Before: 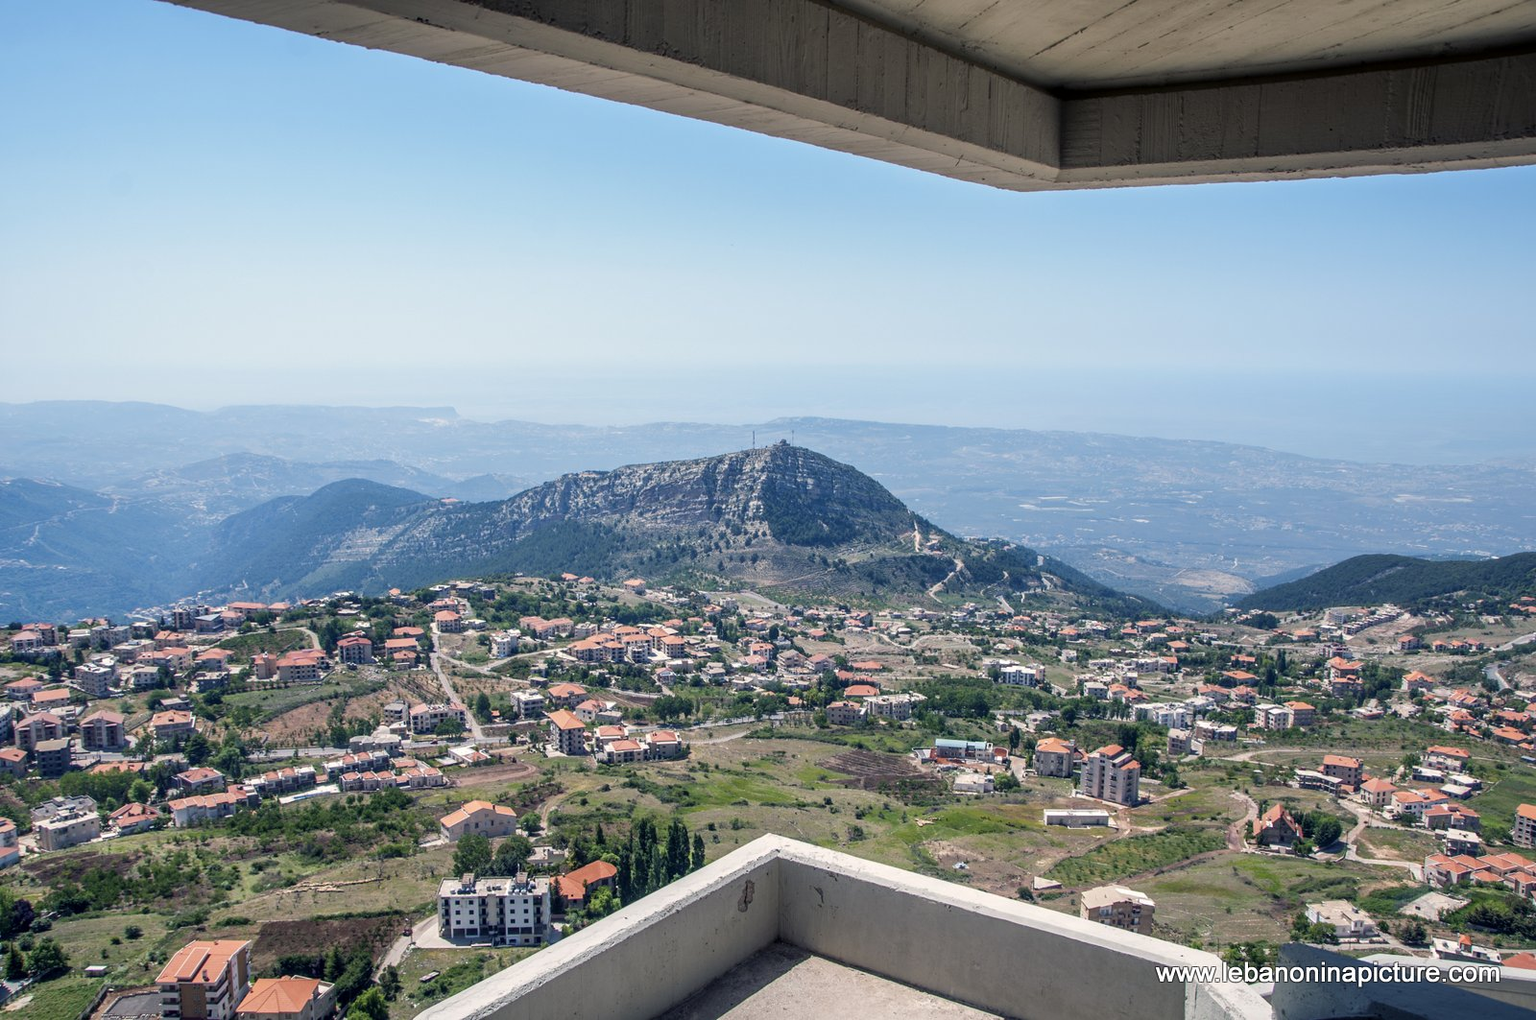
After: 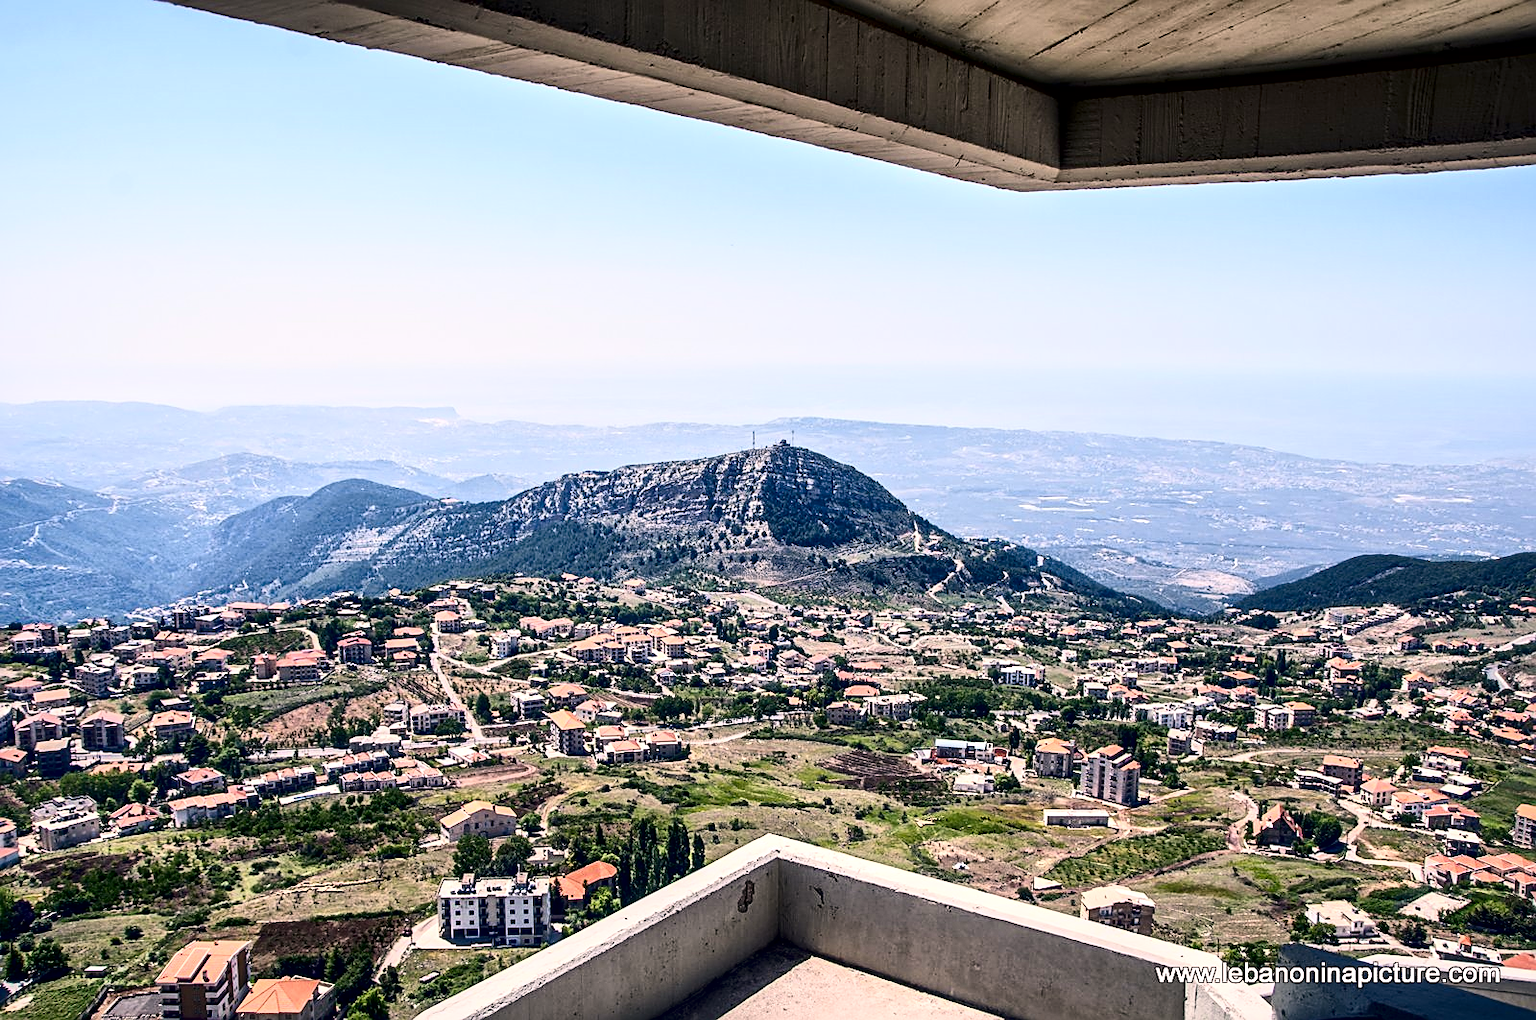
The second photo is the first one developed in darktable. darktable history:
local contrast: mode bilateral grid, contrast 20, coarseness 19, detail 163%, midtone range 0.2
sharpen: on, module defaults
color correction: highlights a* 7.34, highlights b* 4.37
contrast brightness saturation: contrast 0.4, brightness 0.05, saturation 0.25
